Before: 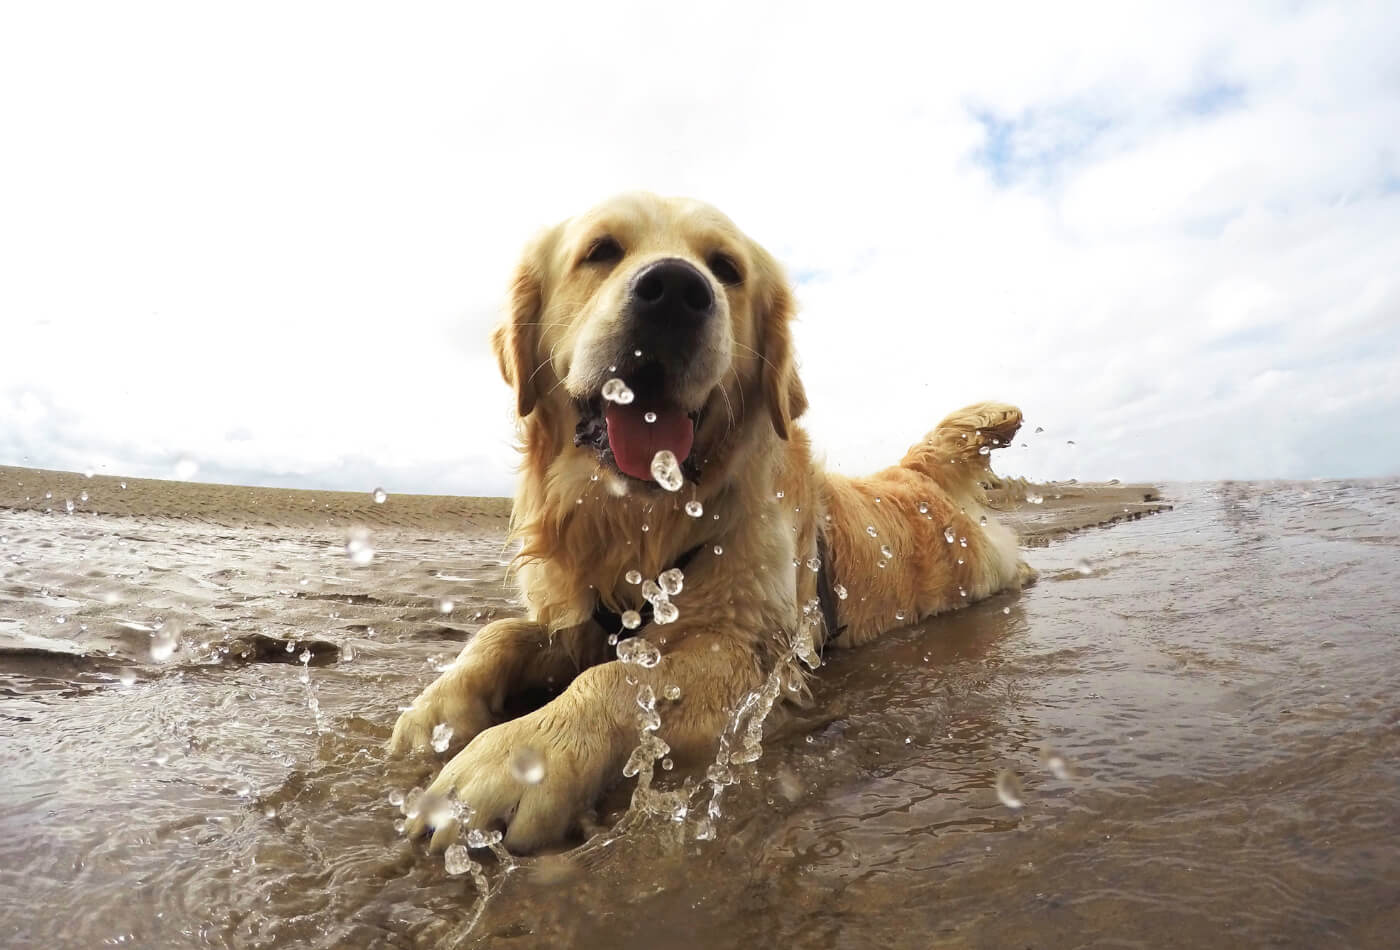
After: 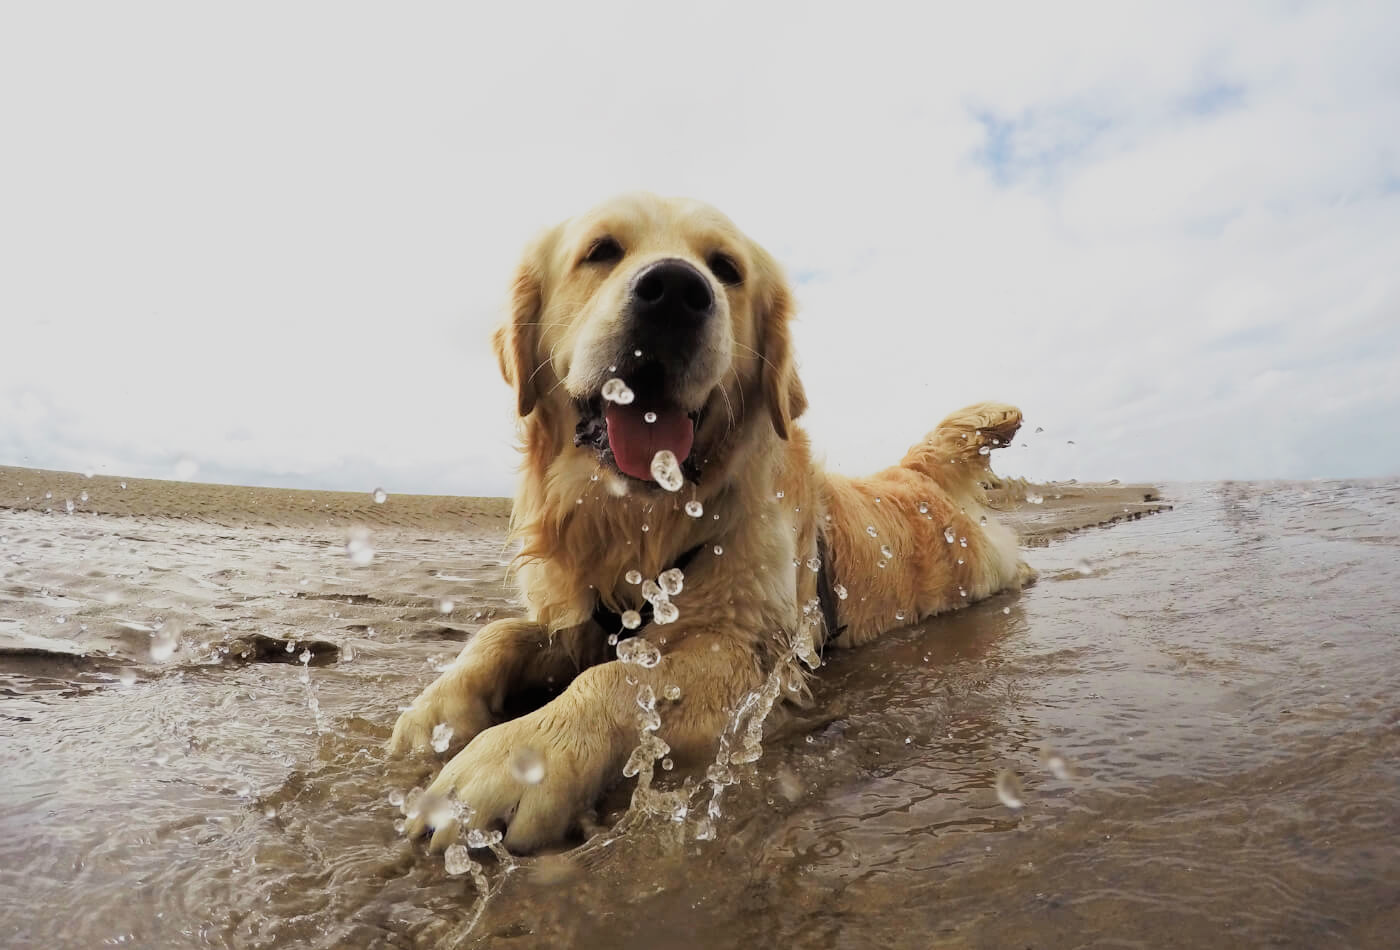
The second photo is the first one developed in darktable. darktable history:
filmic rgb: black relative exposure -8.02 EV, white relative exposure 4 EV, hardness 4.17
